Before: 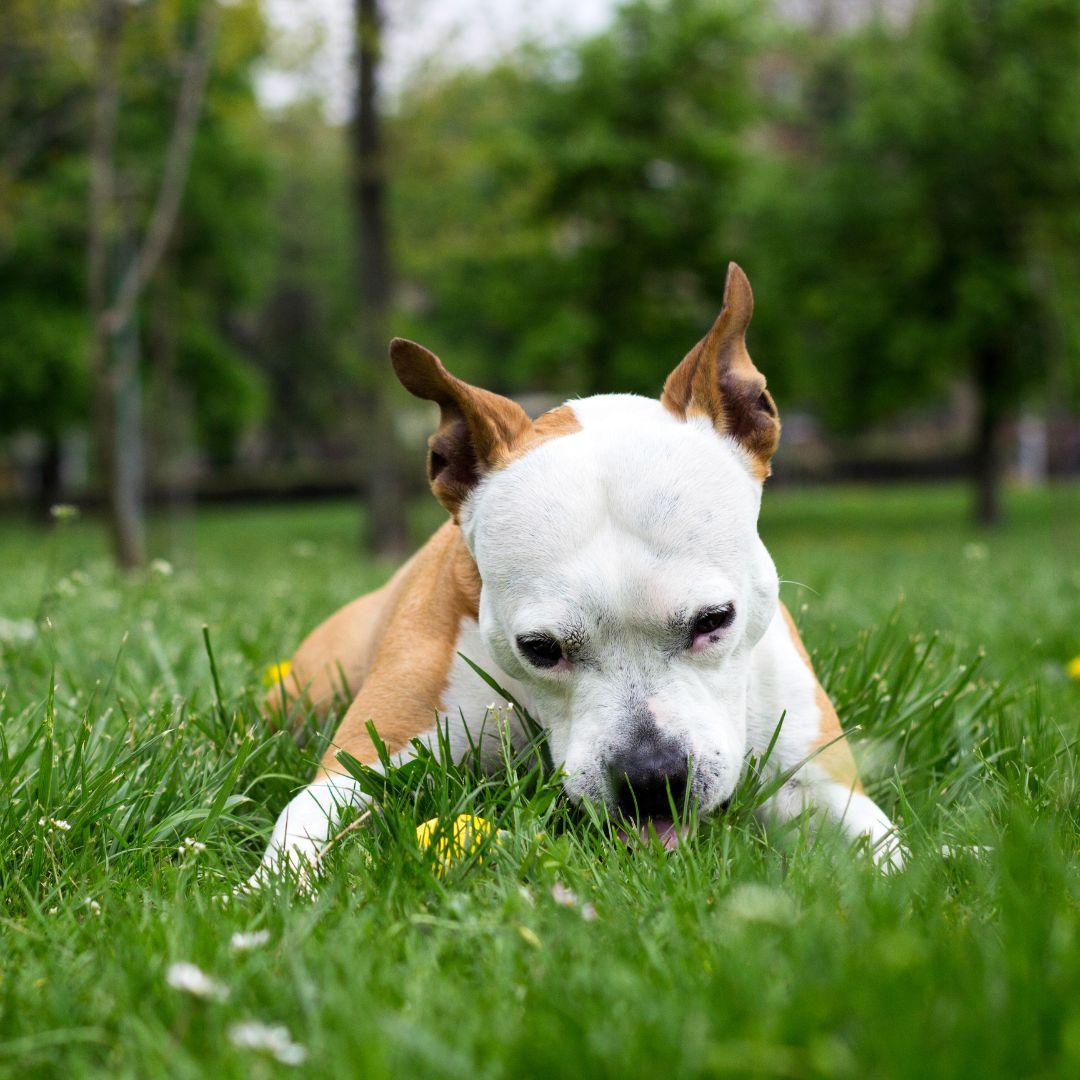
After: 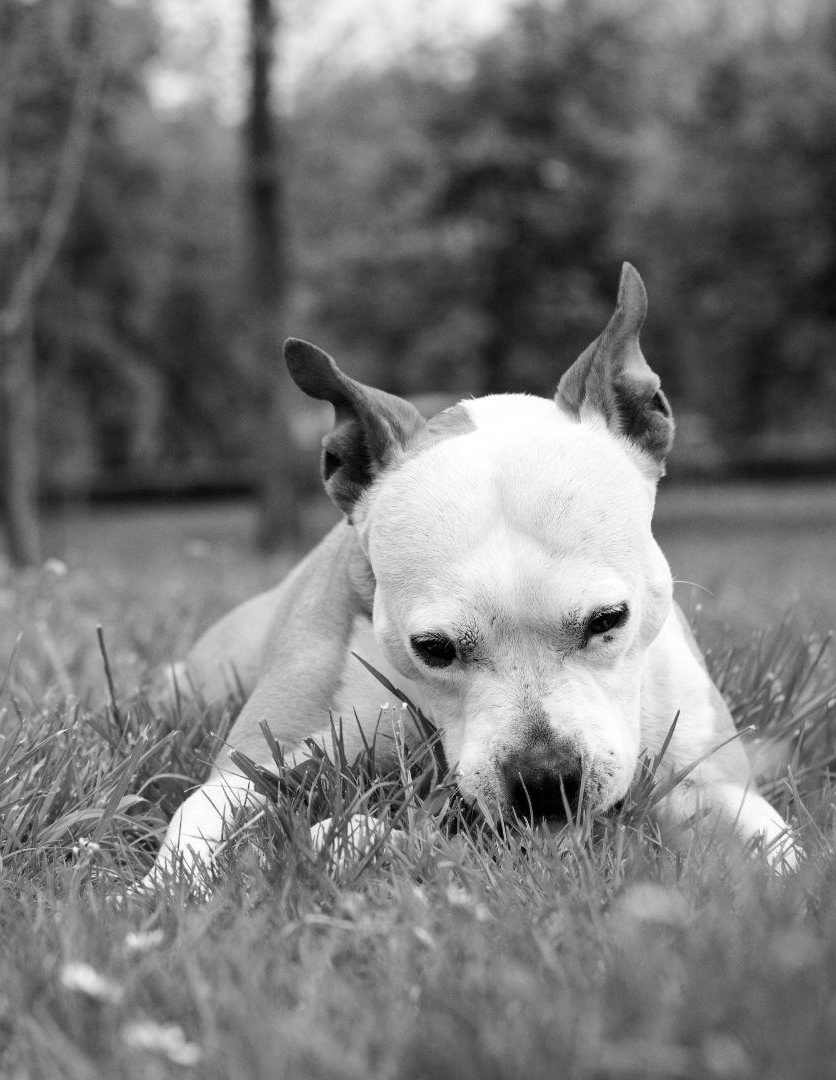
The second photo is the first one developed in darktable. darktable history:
monochrome: on, module defaults
color balance rgb: perceptual saturation grading › global saturation 25%, perceptual brilliance grading › mid-tones 10%, perceptual brilliance grading › shadows 15%, global vibrance 20%
crop: left 9.88%, right 12.664%
